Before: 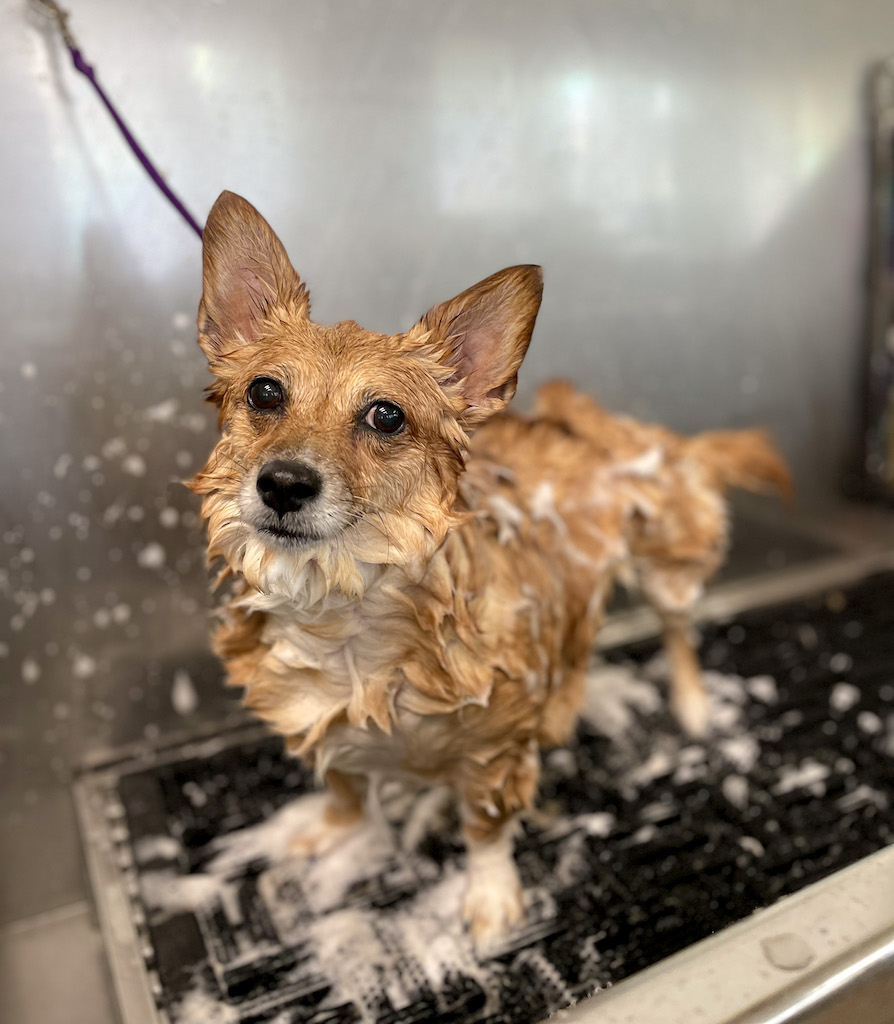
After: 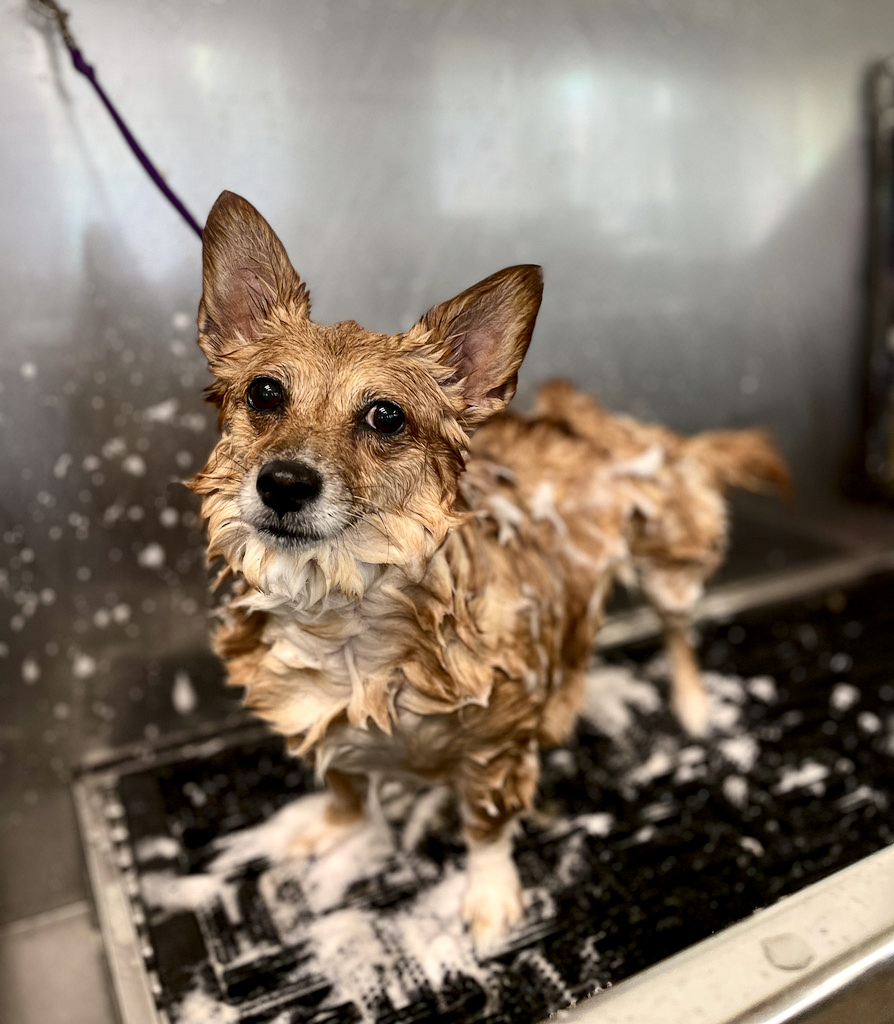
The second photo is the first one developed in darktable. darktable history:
graduated density: on, module defaults
contrast brightness saturation: contrast 0.28
local contrast: highlights 100%, shadows 100%, detail 120%, midtone range 0.2
